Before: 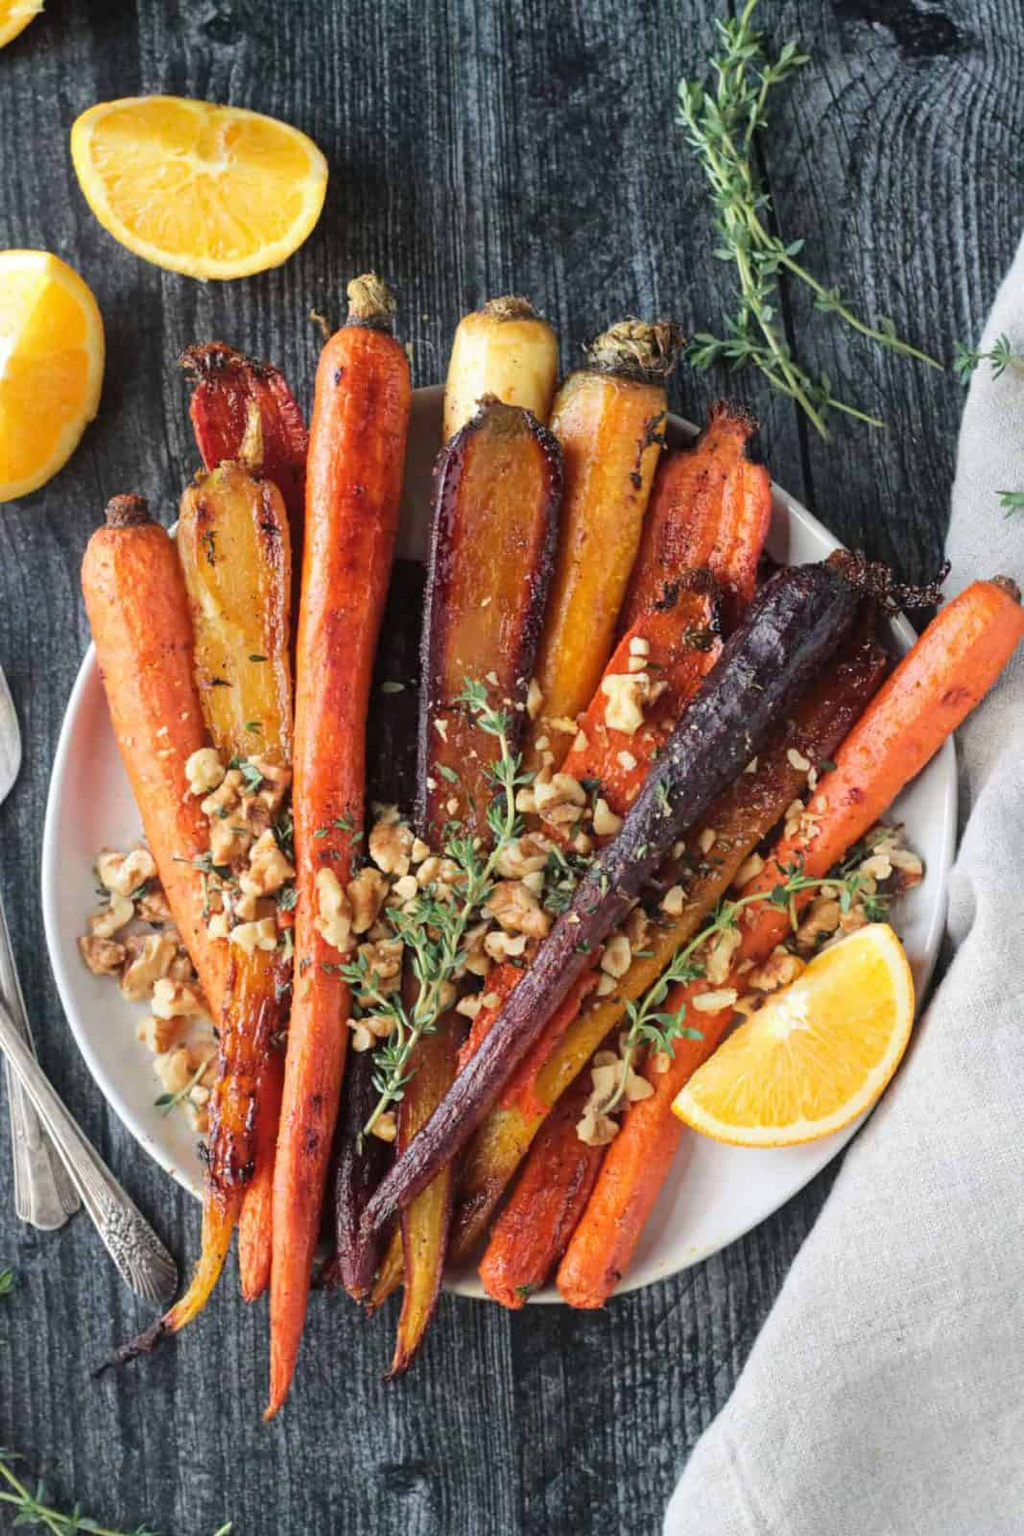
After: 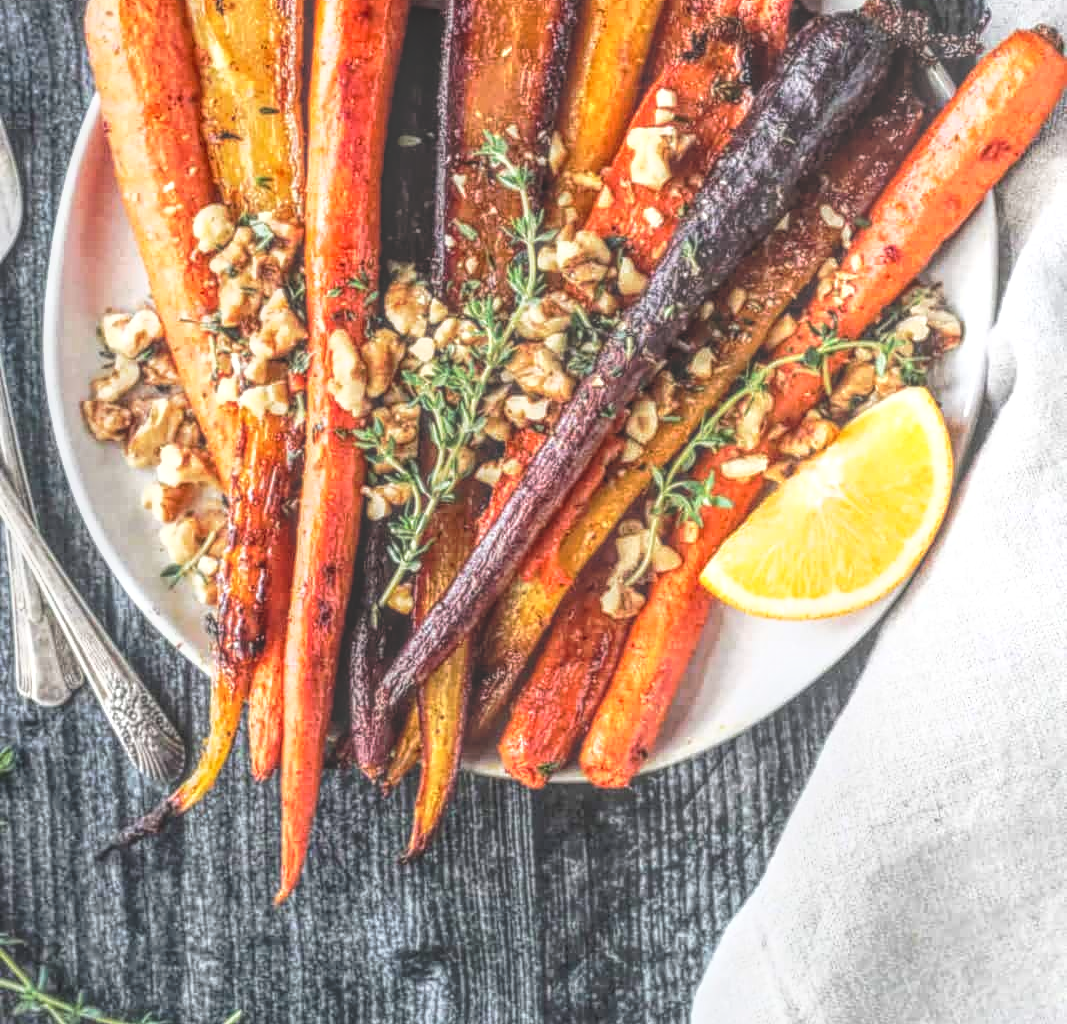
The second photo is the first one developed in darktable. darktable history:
tone equalizer: -8 EV -0.786 EV, -7 EV -0.677 EV, -6 EV -0.569 EV, -5 EV -0.403 EV, -3 EV 0.398 EV, -2 EV 0.6 EV, -1 EV 0.685 EV, +0 EV 0.73 EV, edges refinement/feathering 500, mask exposure compensation -1.57 EV, preserve details no
local contrast: highlights 20%, shadows 24%, detail 200%, midtone range 0.2
tone curve: curves: ch0 [(0, 0) (0.003, 0.049) (0.011, 0.051) (0.025, 0.055) (0.044, 0.065) (0.069, 0.081) (0.1, 0.11) (0.136, 0.15) (0.177, 0.195) (0.224, 0.242) (0.277, 0.308) (0.335, 0.375) (0.399, 0.436) (0.468, 0.5) (0.543, 0.574) (0.623, 0.665) (0.709, 0.761) (0.801, 0.851) (0.898, 0.933) (1, 1)], preserve colors none
crop and rotate: top 35.963%
haze removal: strength -0.094, compatibility mode true, adaptive false
